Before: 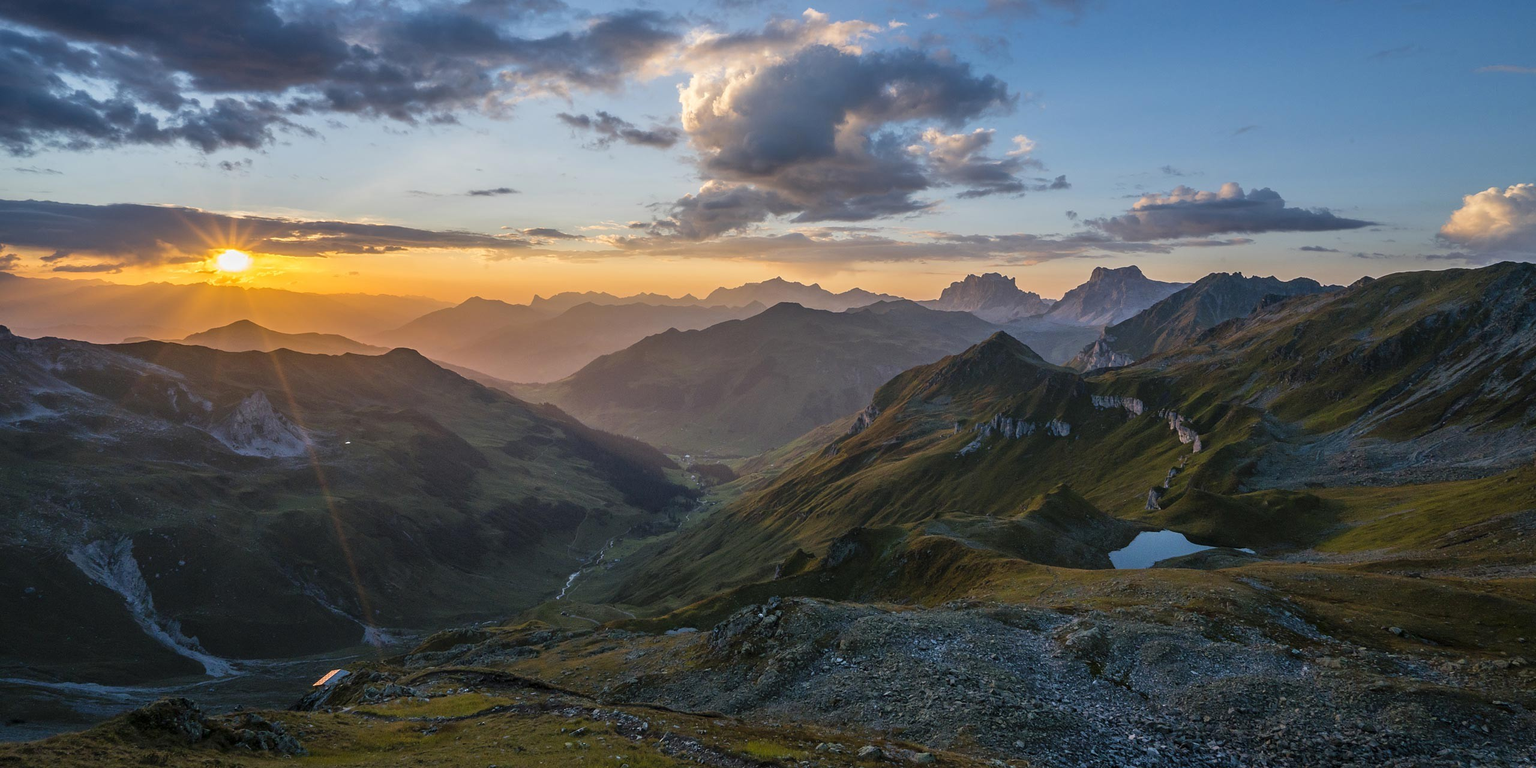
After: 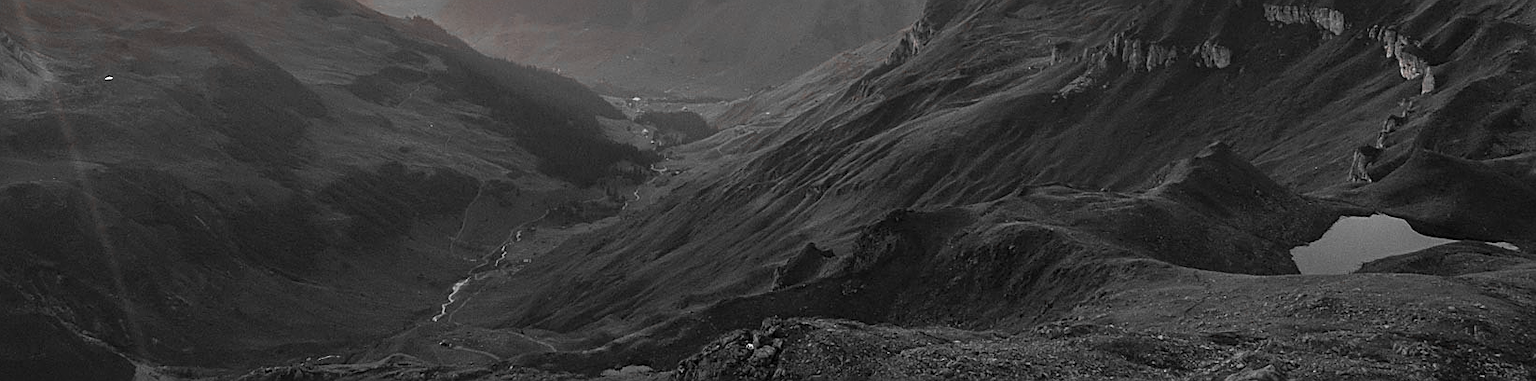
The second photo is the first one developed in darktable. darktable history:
crop: left 18.091%, top 51.13%, right 17.525%, bottom 16.85%
color zones: curves: ch1 [(0, 0.006) (0.094, 0.285) (0.171, 0.001) (0.429, 0.001) (0.571, 0.003) (0.714, 0.004) (0.857, 0.004) (1, 0.006)]
sharpen: on, module defaults
